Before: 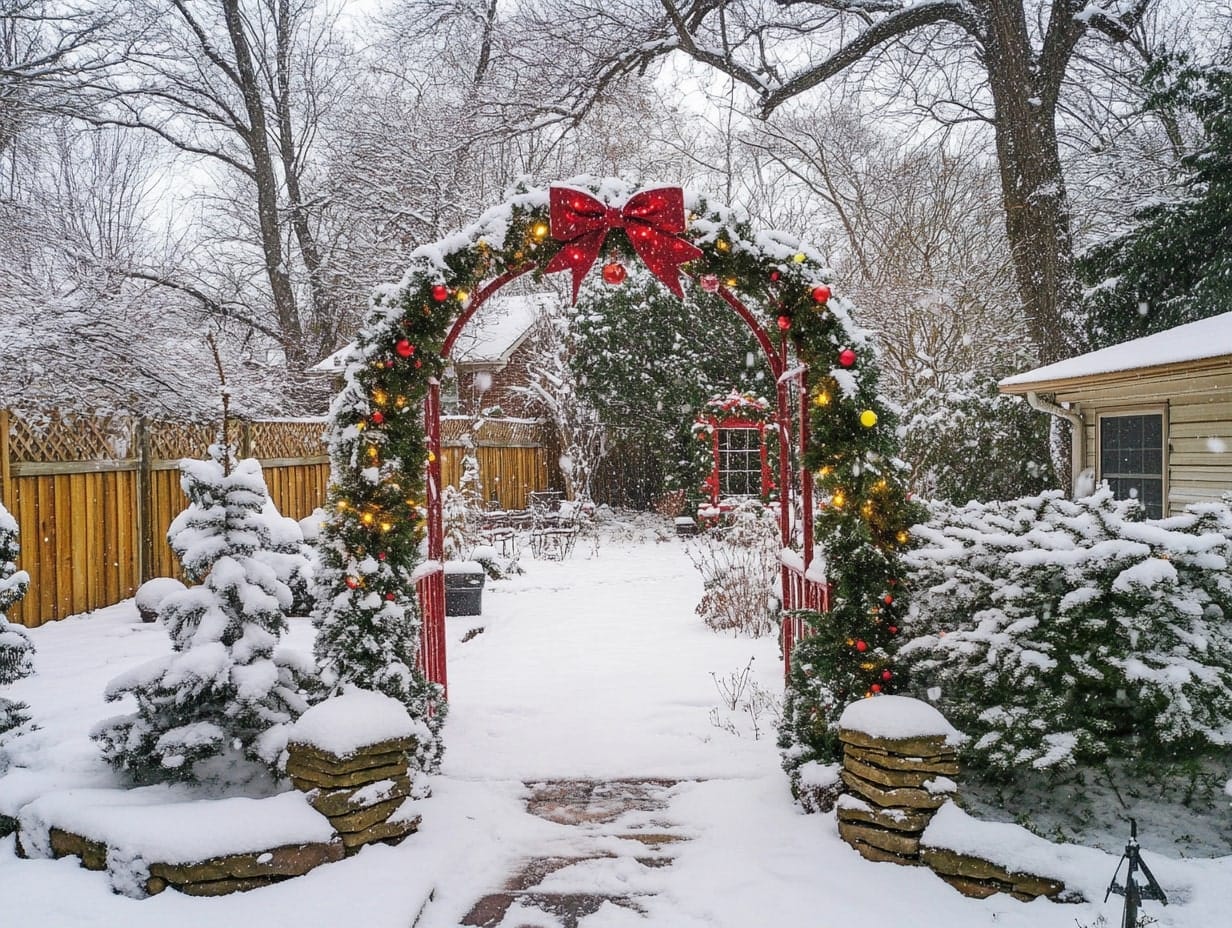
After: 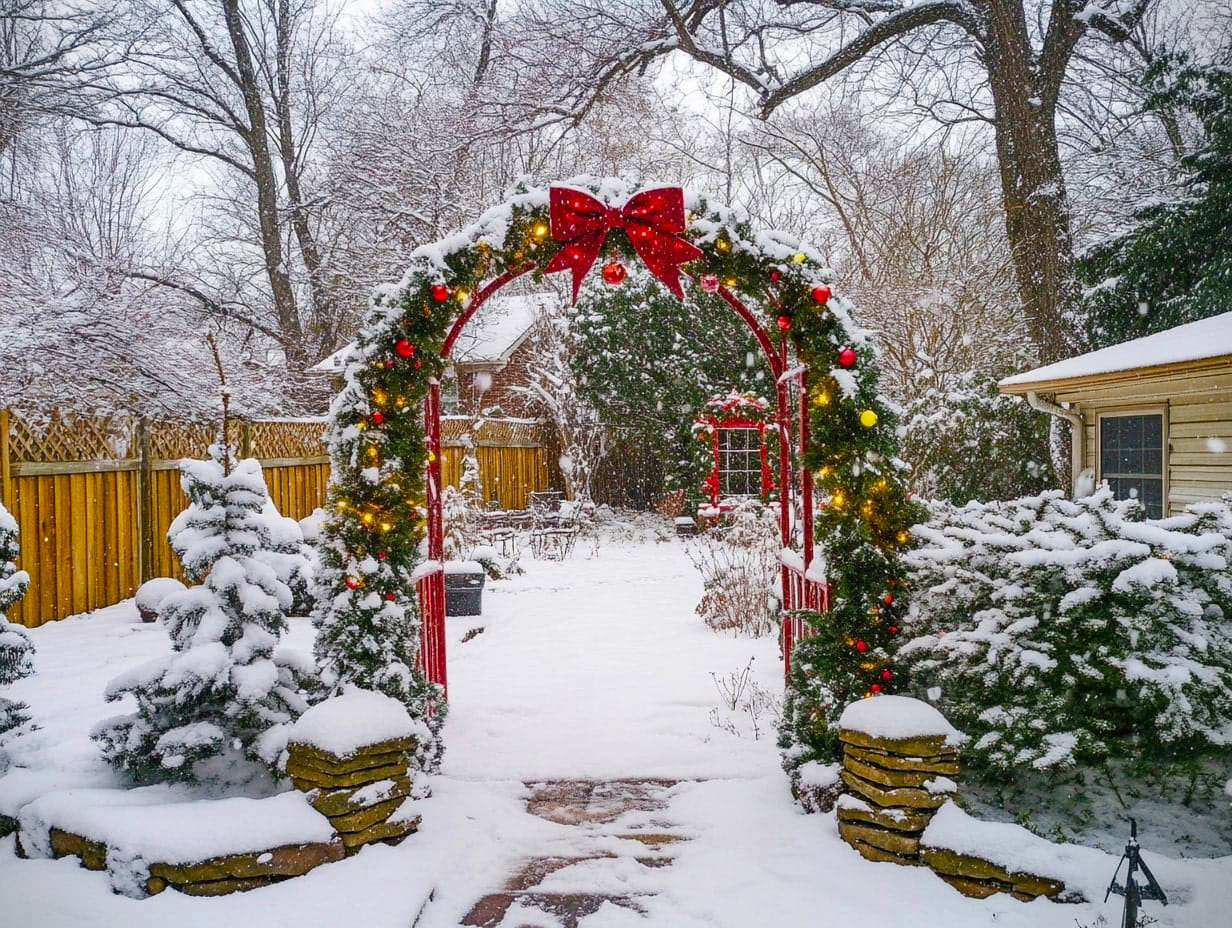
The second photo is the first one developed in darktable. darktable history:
vignetting: fall-off start 99.64%, brightness -0.694, center (-0.033, -0.046)
color balance rgb: perceptual saturation grading › global saturation 0.447%, perceptual saturation grading › mid-tones 6.201%, perceptual saturation grading › shadows 71.734%, global vibrance 20.939%
